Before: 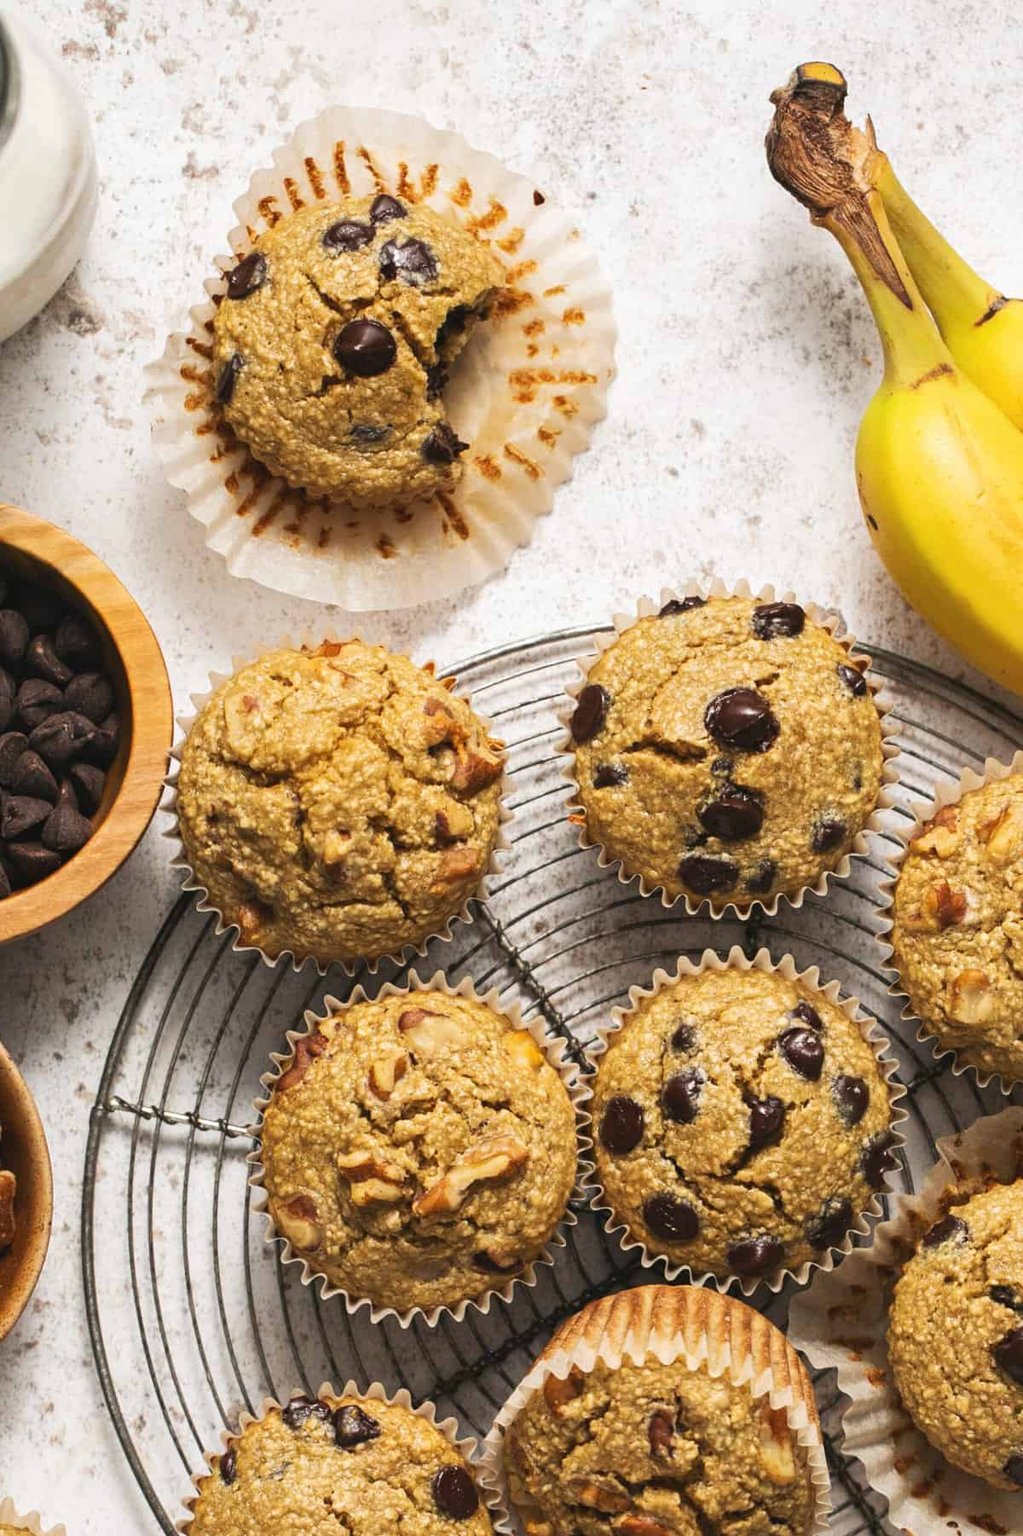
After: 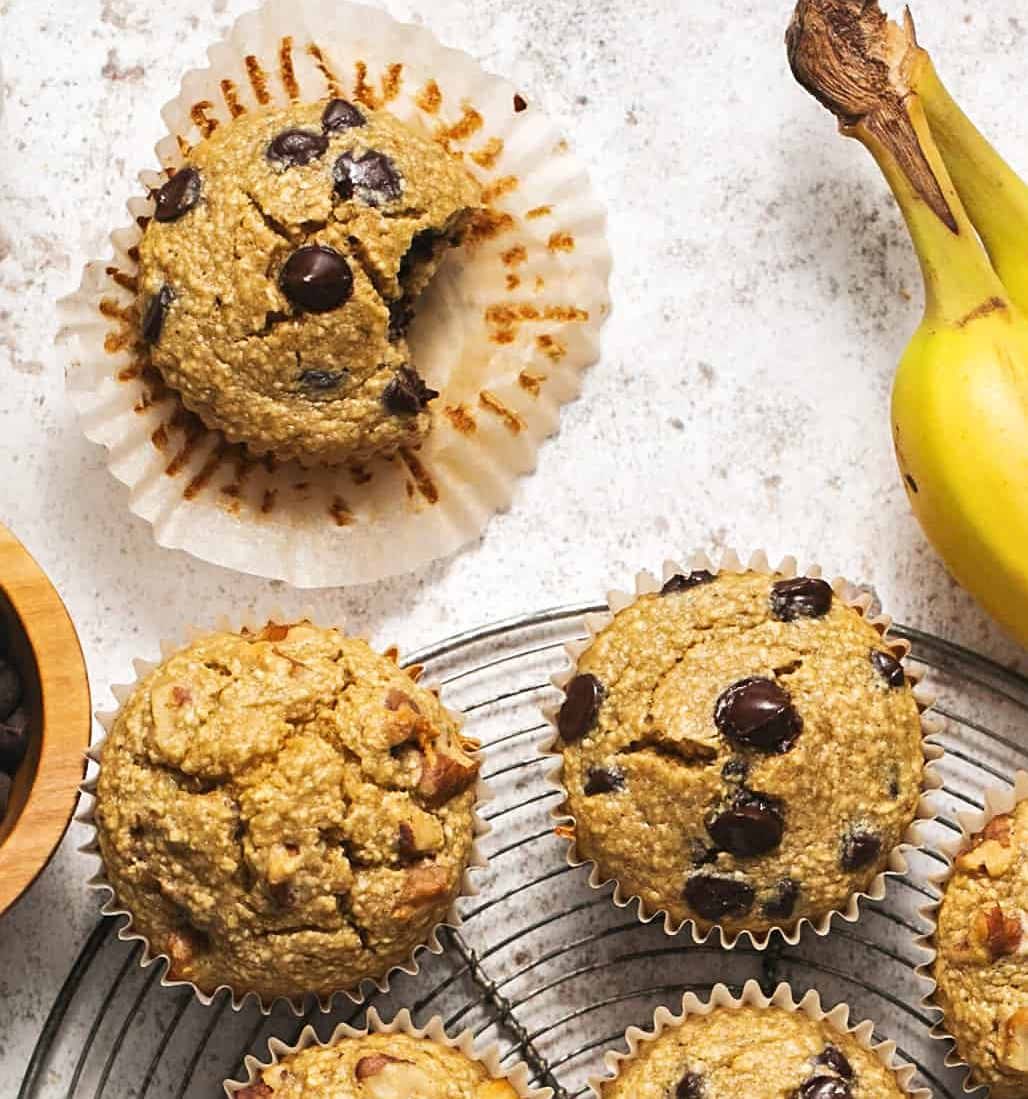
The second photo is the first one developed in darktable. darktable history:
local contrast: mode bilateral grid, contrast 21, coarseness 49, detail 119%, midtone range 0.2
crop and rotate: left 9.351%, top 7.197%, right 4.922%, bottom 31.748%
sharpen: on, module defaults
tone equalizer: edges refinement/feathering 500, mask exposure compensation -1.57 EV, preserve details no
contrast equalizer: octaves 7, y [[0.5 ×4, 0.467, 0.376], [0.5 ×6], [0.5 ×6], [0 ×6], [0 ×6]]
